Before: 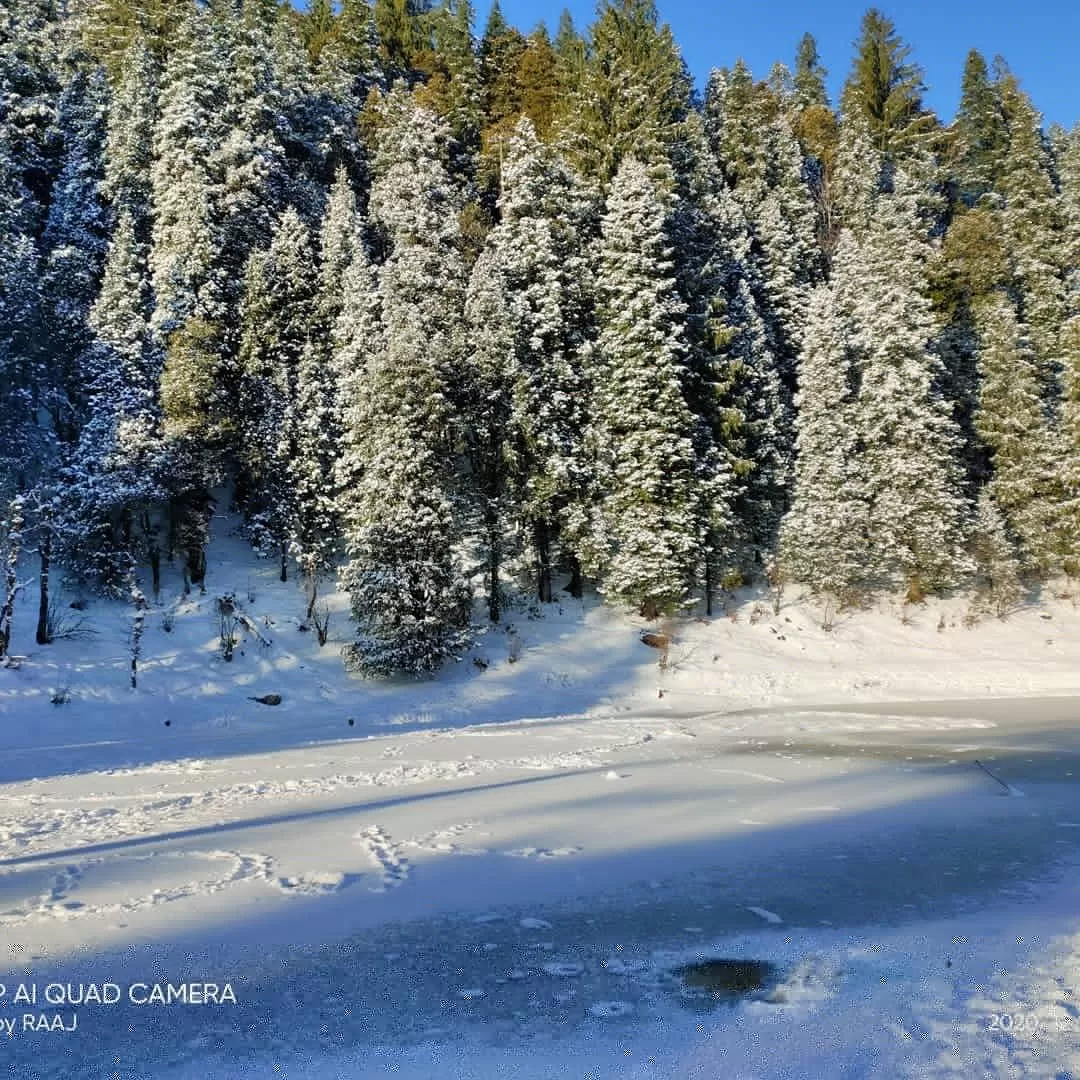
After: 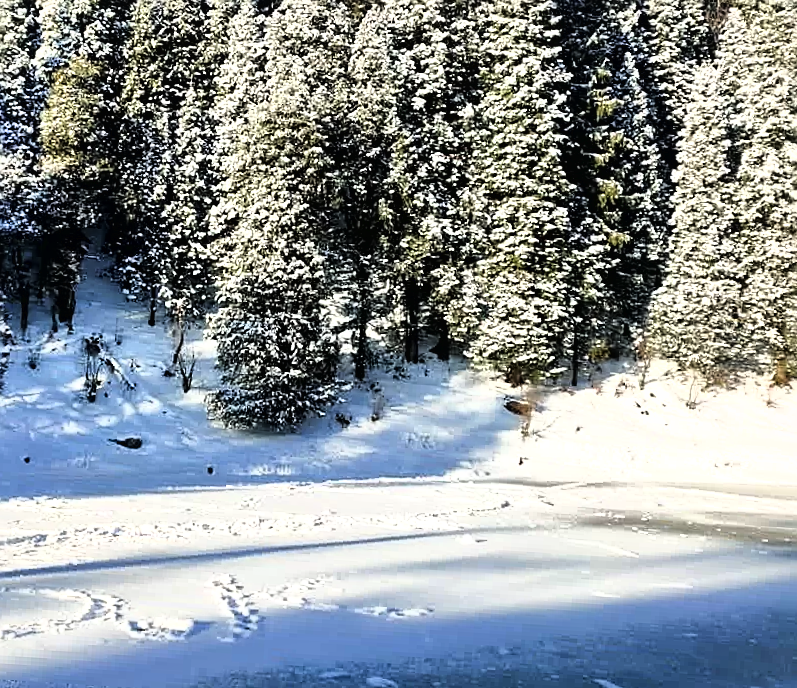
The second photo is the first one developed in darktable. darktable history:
crop and rotate: angle -3.54°, left 9.794%, top 20.639%, right 11.982%, bottom 11.842%
filmic rgb: black relative exposure -8.25 EV, white relative exposure 2.2 EV, target white luminance 99.982%, hardness 7.05, latitude 75.49%, contrast 1.319, highlights saturation mix -1.81%, shadows ↔ highlights balance 29.66%, iterations of high-quality reconstruction 0
sharpen: on, module defaults
shadows and highlights: shadows 24.85, highlights -26.34
tone curve: curves: ch0 [(0, 0.018) (0.162, 0.128) (0.434, 0.478) (0.667, 0.785) (0.819, 0.943) (1, 0.991)]; ch1 [(0, 0) (0.402, 0.36) (0.476, 0.449) (0.506, 0.505) (0.523, 0.518) (0.582, 0.586) (0.641, 0.668) (0.7, 0.741) (1, 1)]; ch2 [(0, 0) (0.416, 0.403) (0.483, 0.472) (0.503, 0.505) (0.521, 0.519) (0.547, 0.561) (0.597, 0.643) (0.699, 0.759) (0.997, 0.858)], preserve colors basic power
local contrast: mode bilateral grid, contrast 20, coarseness 51, detail 130%, midtone range 0.2
